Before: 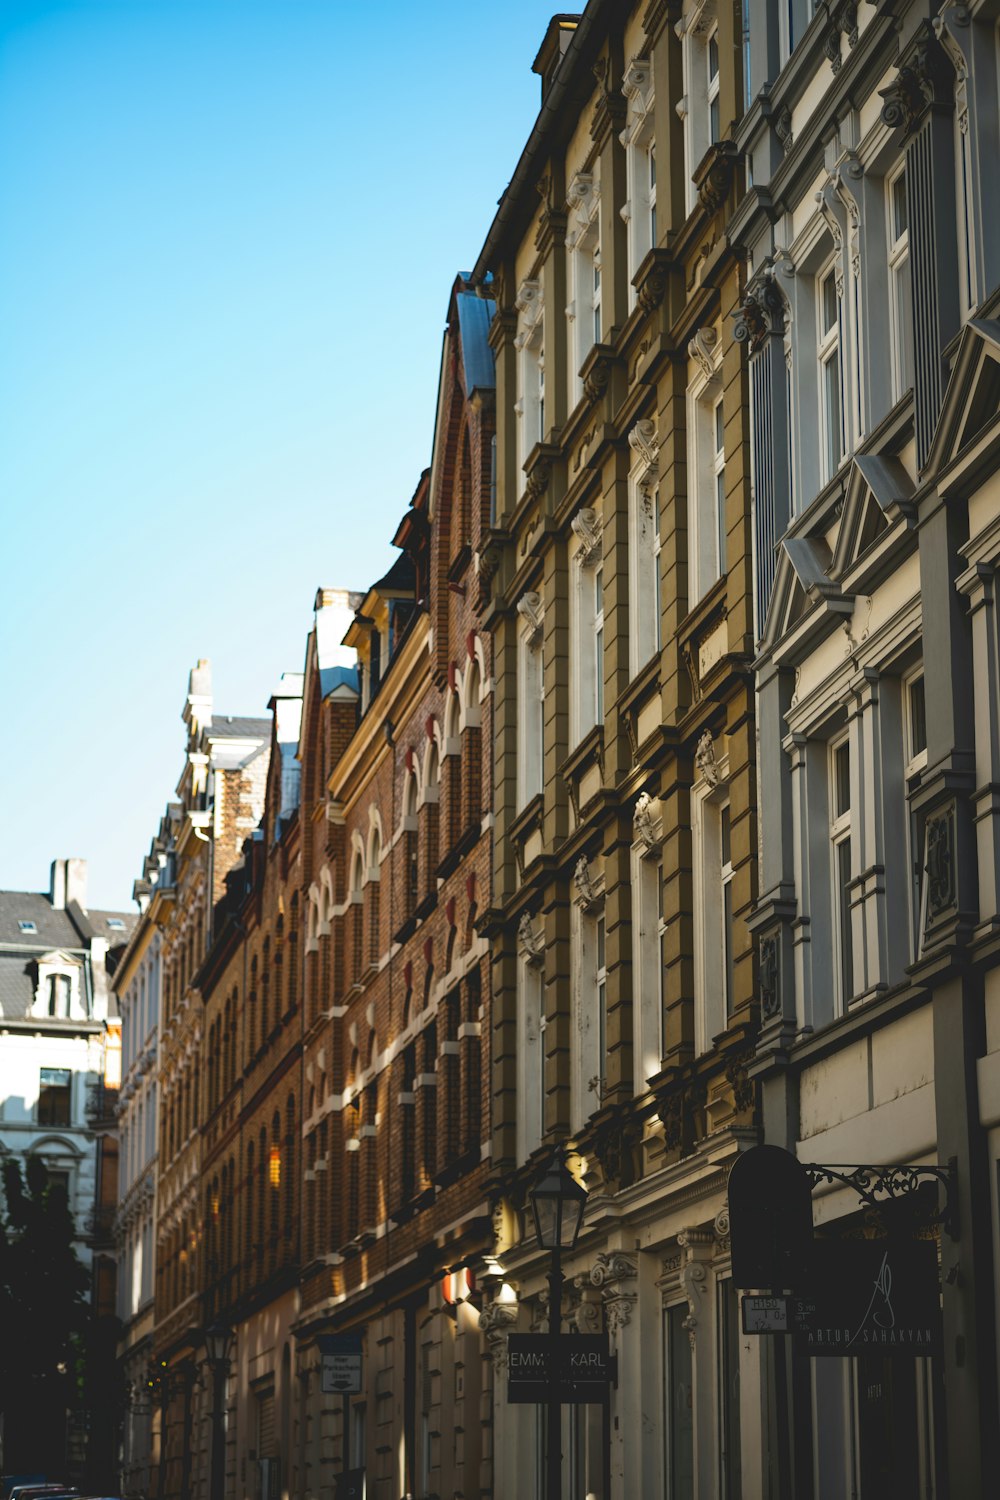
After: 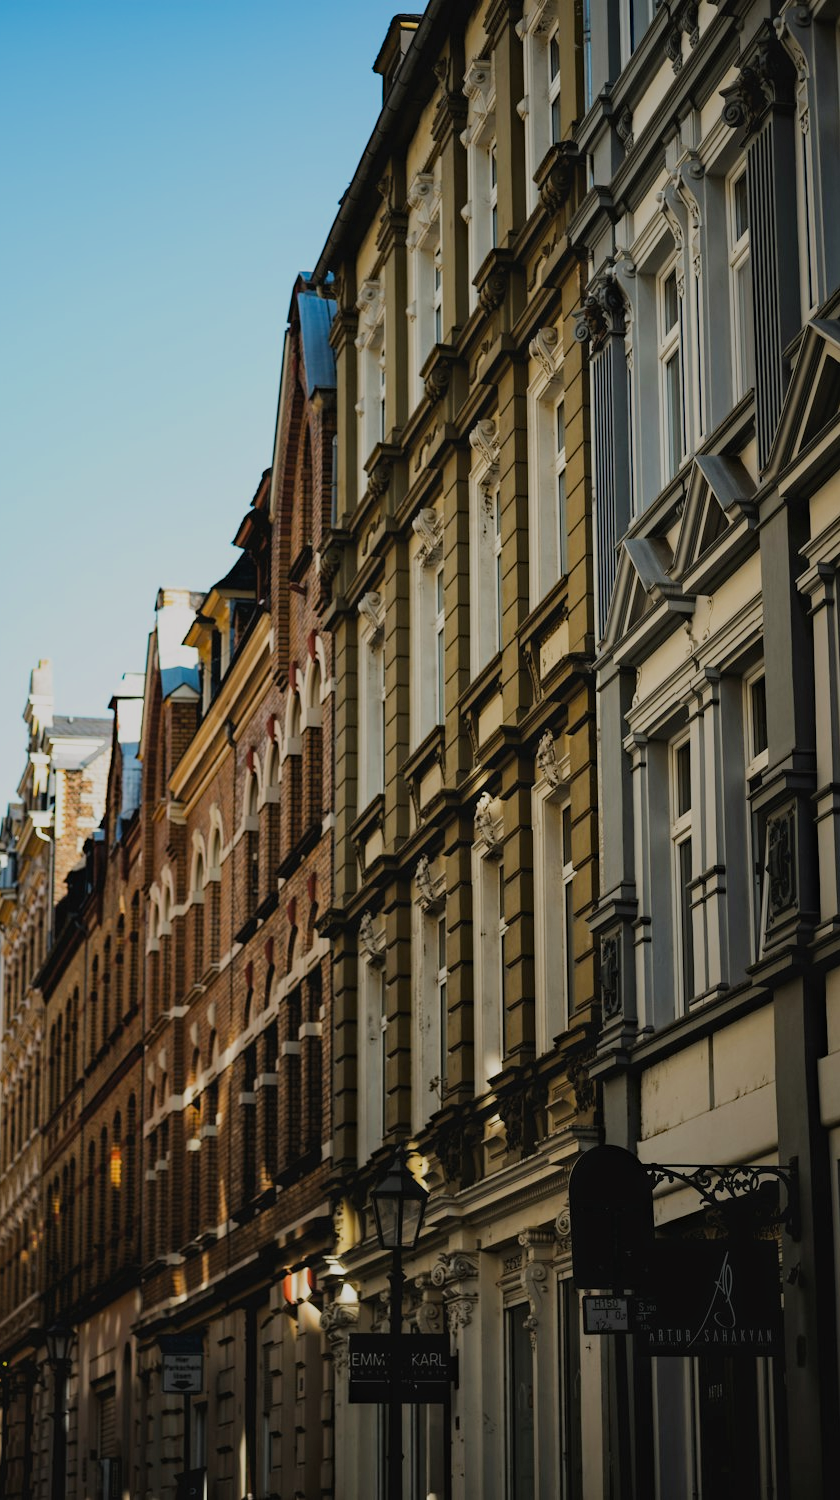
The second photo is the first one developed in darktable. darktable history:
filmic rgb: black relative exposure -7.19 EV, white relative exposure 5.35 EV, hardness 3.03
crop: left 15.921%
haze removal: compatibility mode true, adaptive false
